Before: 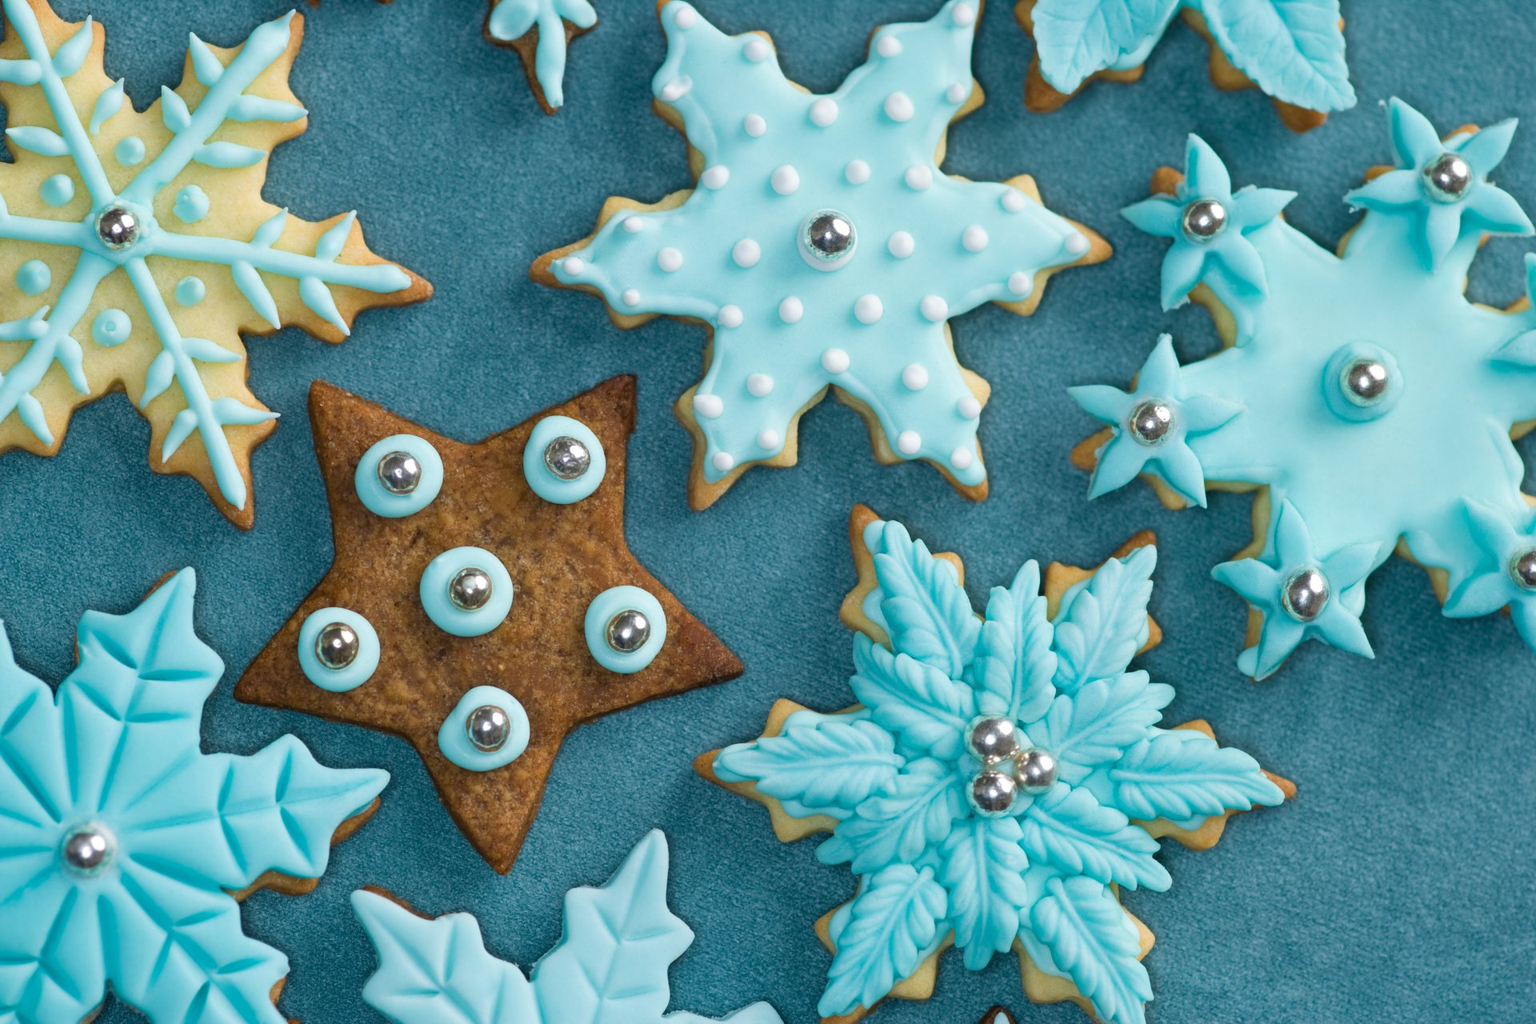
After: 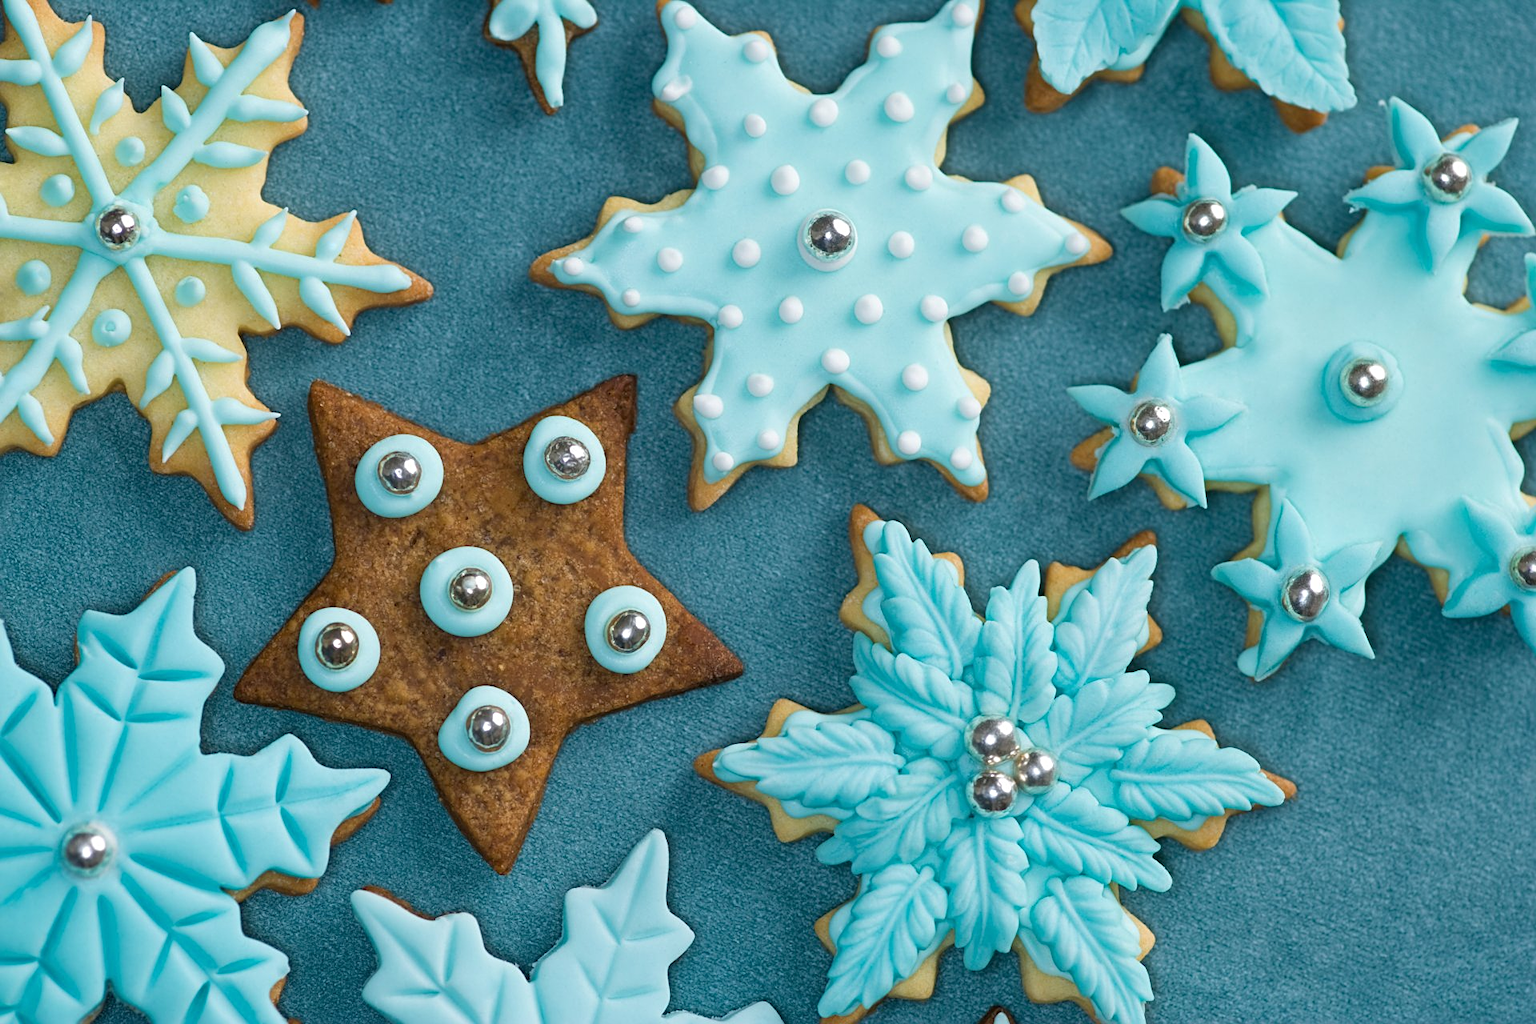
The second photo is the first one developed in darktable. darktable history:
sharpen: radius 2.177, amount 0.388, threshold 0.124
